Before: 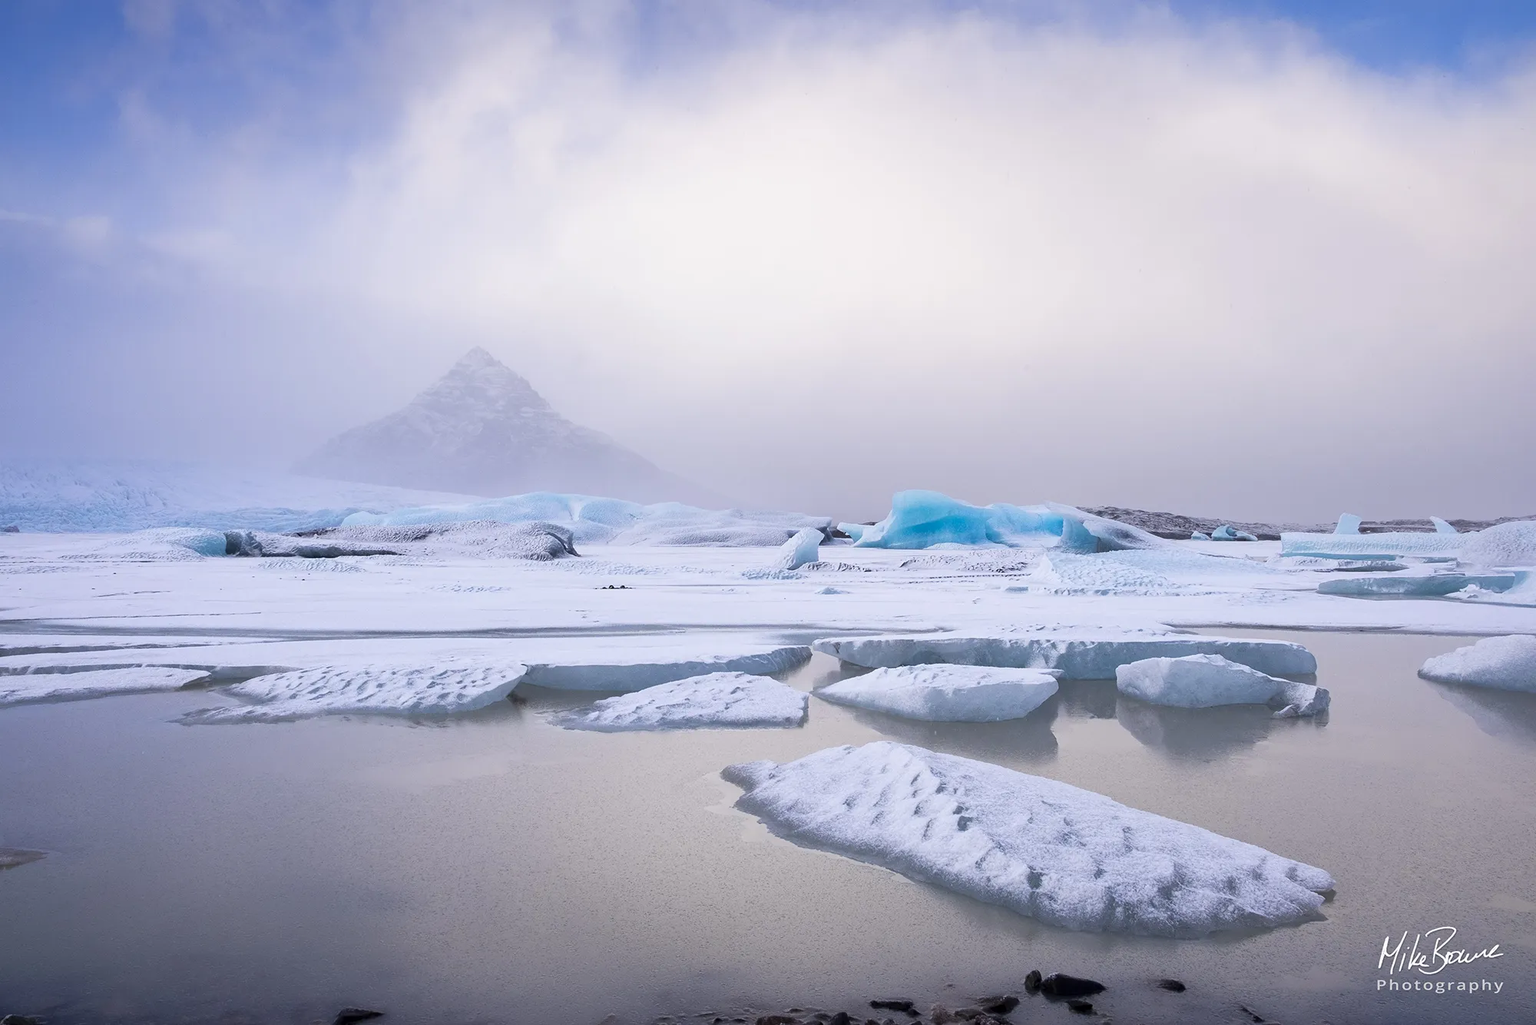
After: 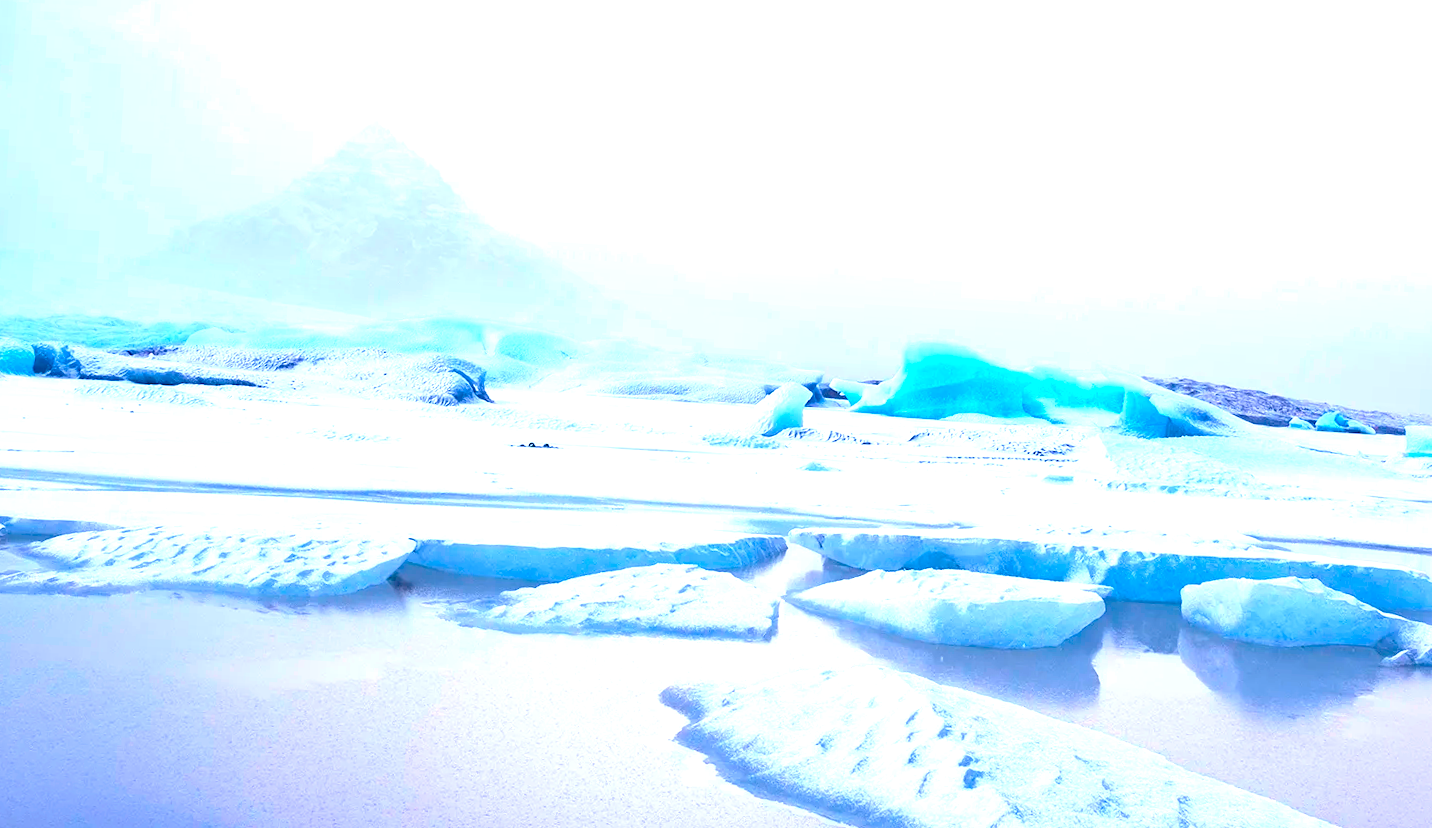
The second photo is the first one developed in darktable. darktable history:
exposure: black level correction -0.002, exposure 1.115 EV, compensate highlight preservation false
tone curve: curves: ch1 [(0, 0) (0.108, 0.197) (0.5, 0.5) (0.681, 0.885) (1, 1)]; ch2 [(0, 0) (0.28, 0.151) (1, 1)], color space Lab, independent channels
crop and rotate: angle -3.37°, left 9.79%, top 20.73%, right 12.42%, bottom 11.82%
